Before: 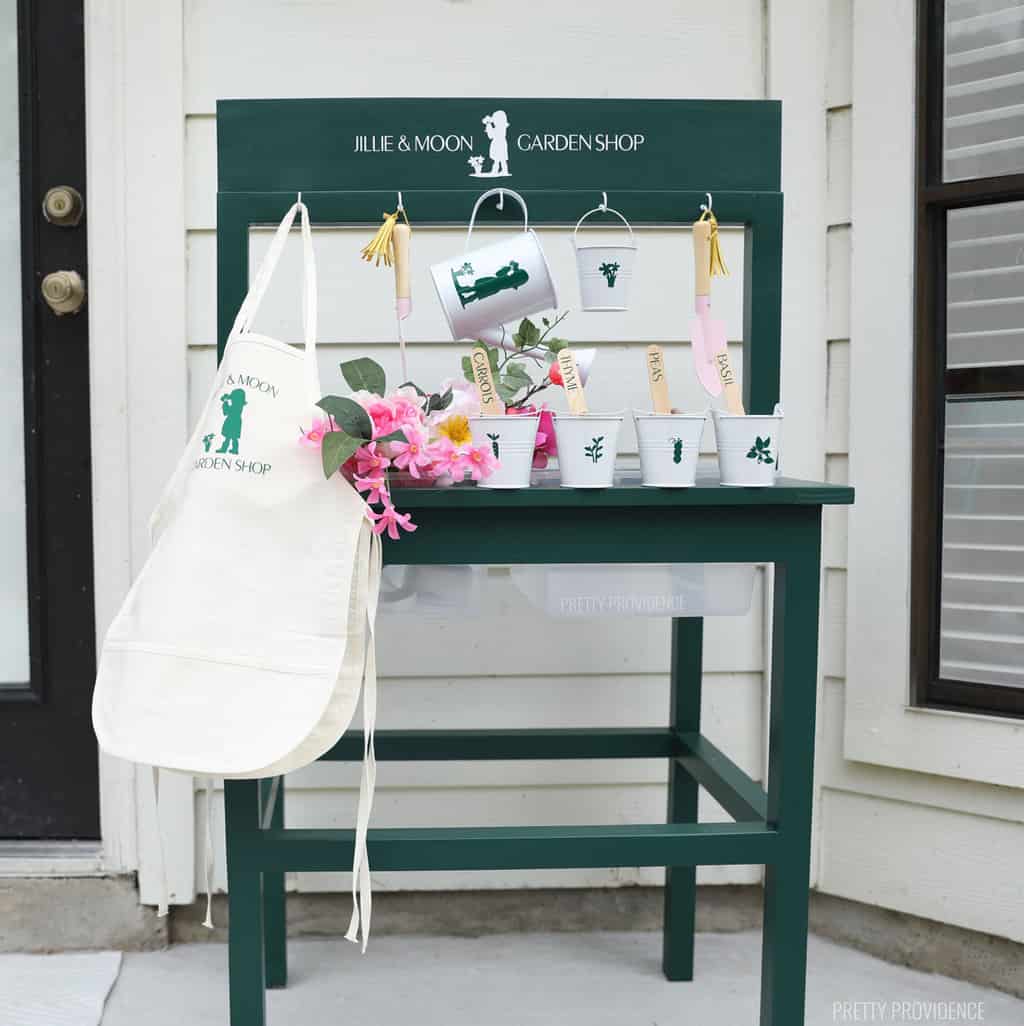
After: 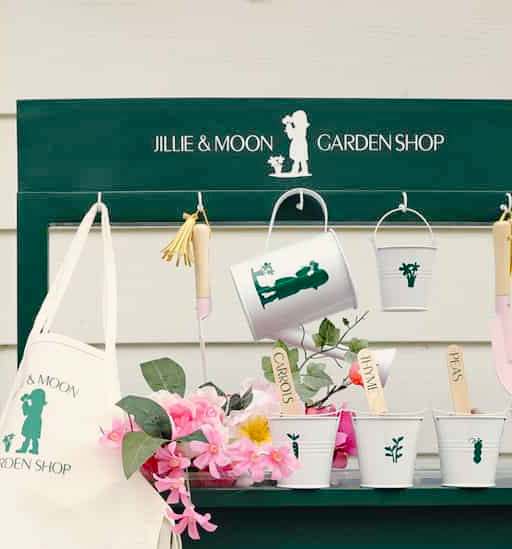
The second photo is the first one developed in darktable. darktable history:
crop: left 19.556%, right 30.401%, bottom 46.458%
contrast brightness saturation: contrast -0.08, brightness -0.04, saturation -0.11
tone curve: curves: ch0 [(0, 0) (0.003, 0.002) (0.011, 0.008) (0.025, 0.016) (0.044, 0.026) (0.069, 0.04) (0.1, 0.061) (0.136, 0.104) (0.177, 0.15) (0.224, 0.22) (0.277, 0.307) (0.335, 0.399) (0.399, 0.492) (0.468, 0.575) (0.543, 0.638) (0.623, 0.701) (0.709, 0.778) (0.801, 0.85) (0.898, 0.934) (1, 1)], preserve colors none
haze removal: compatibility mode true, adaptive false
white balance: red 1.045, blue 0.932
